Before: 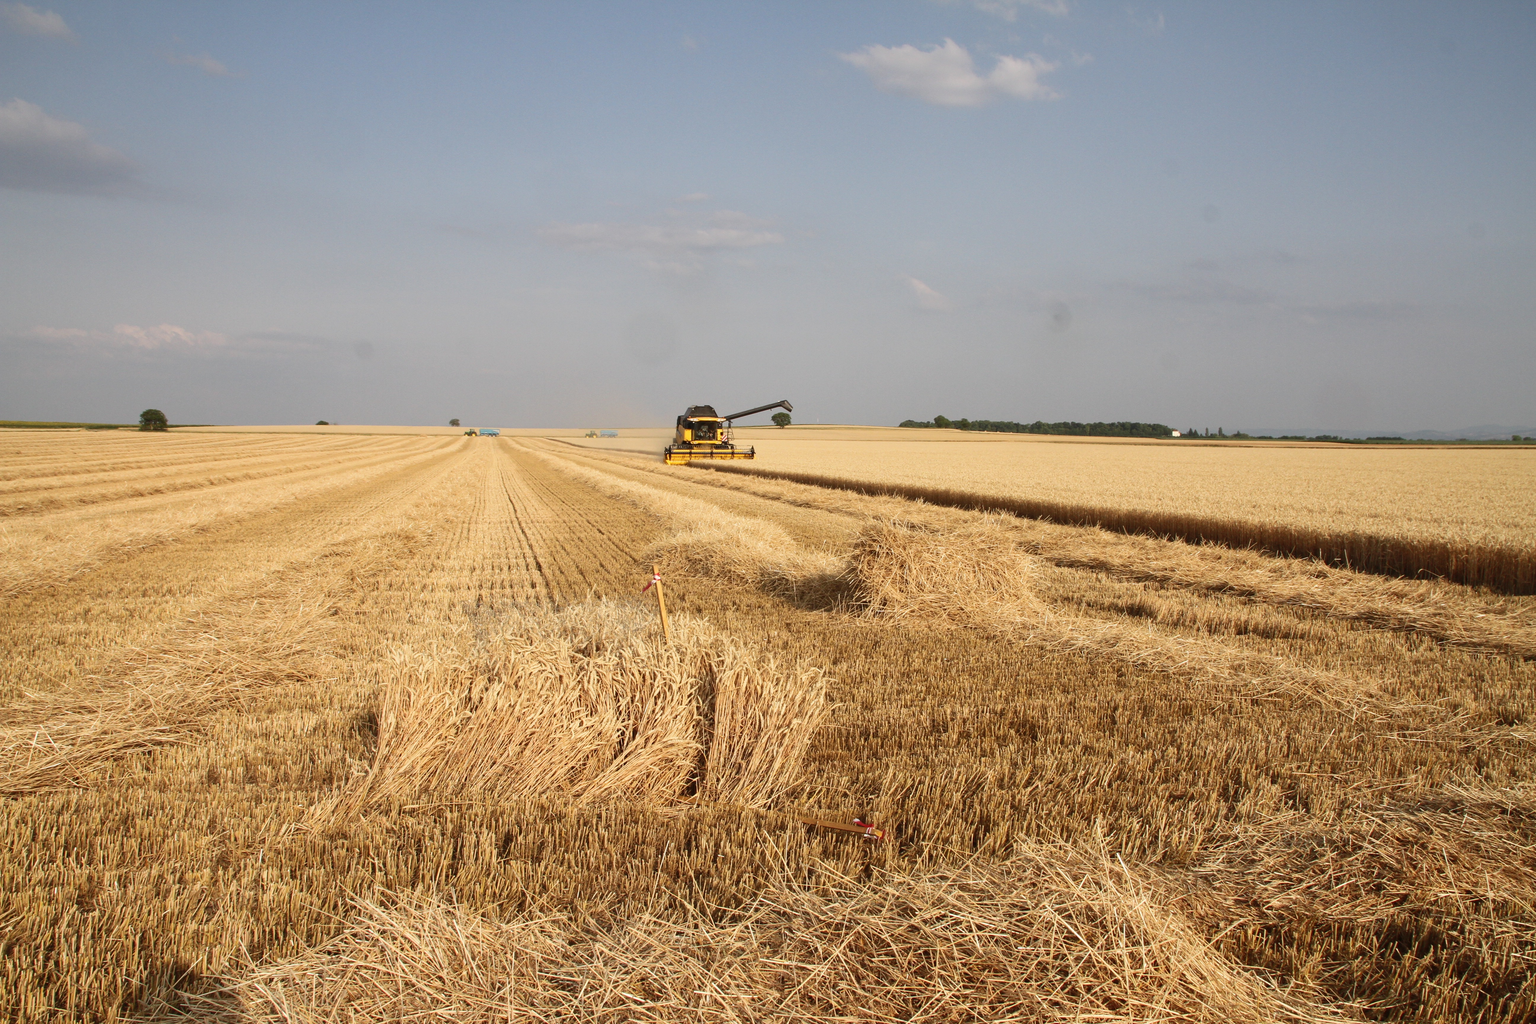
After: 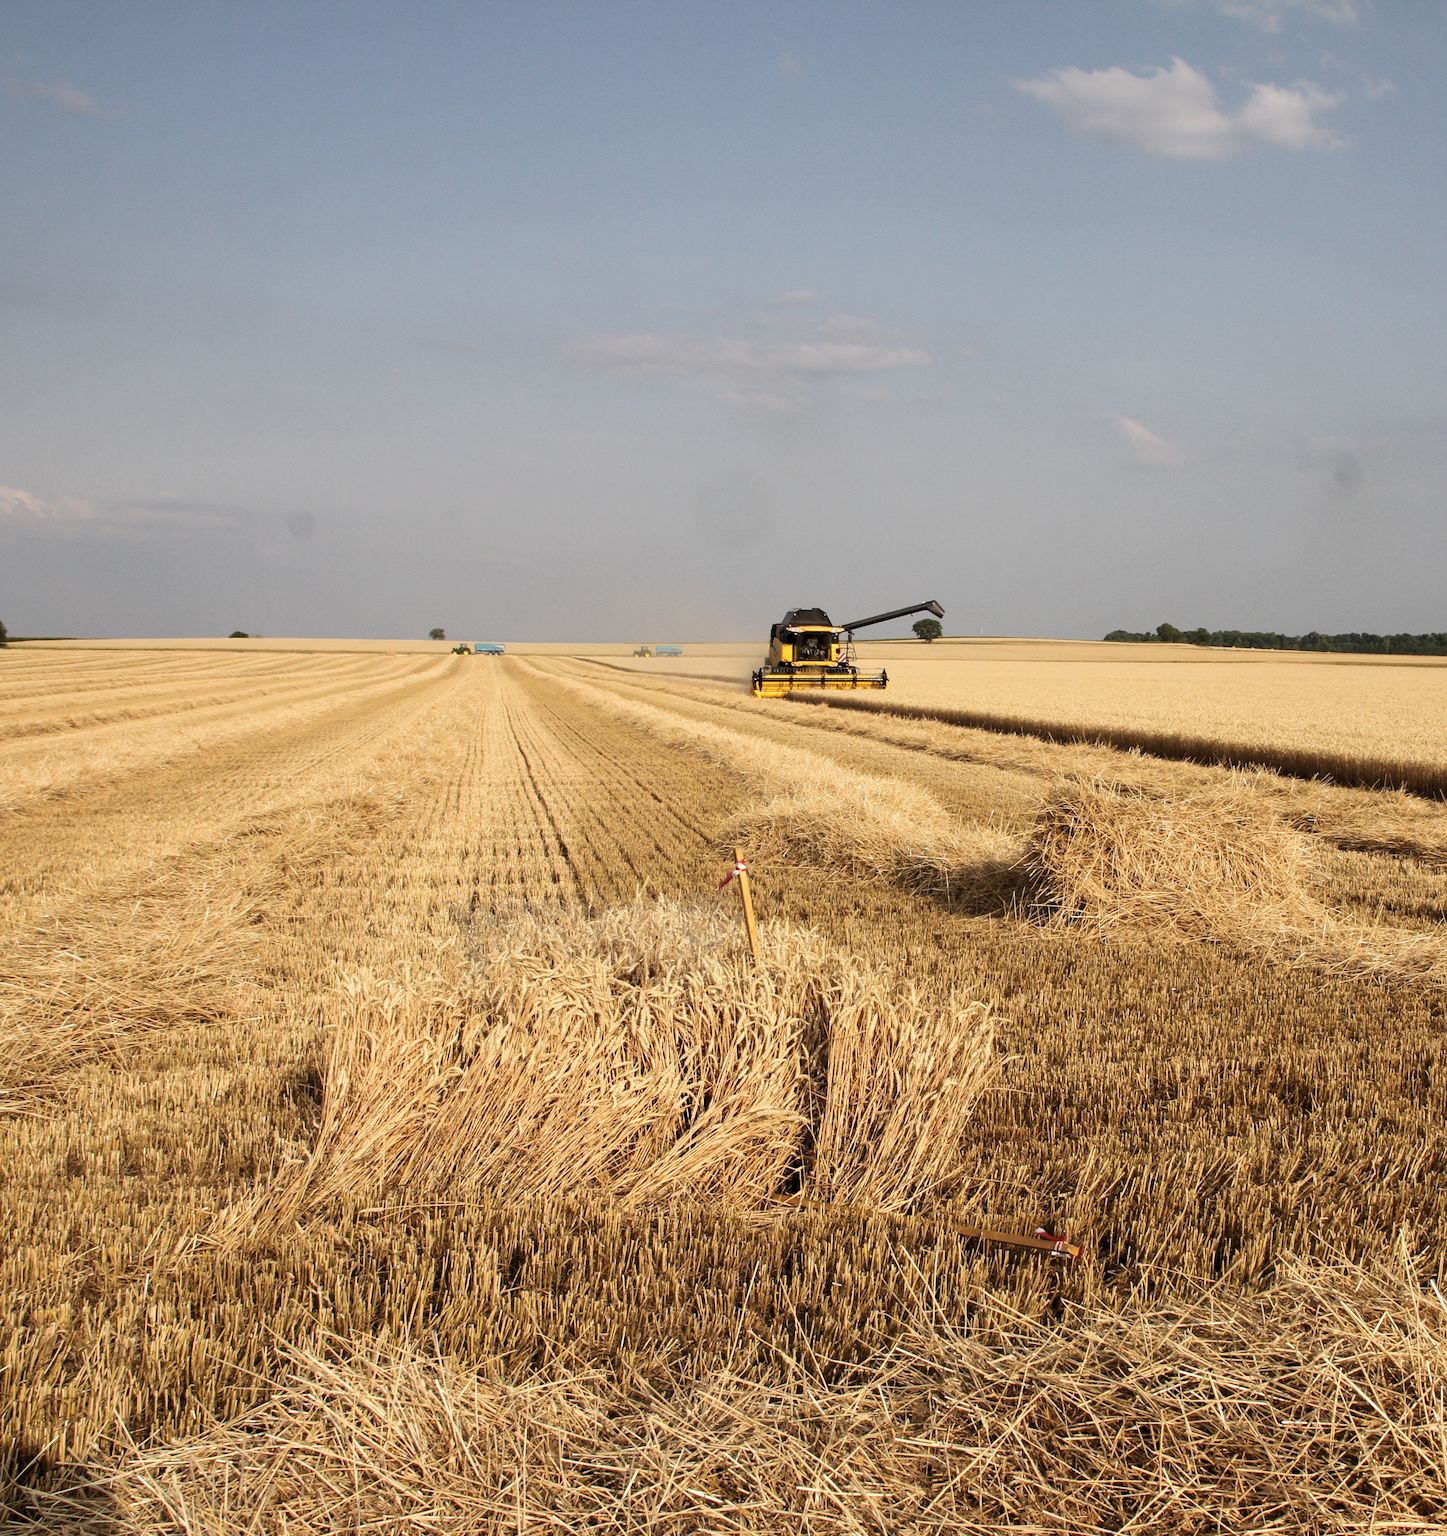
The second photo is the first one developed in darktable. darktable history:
crop: left 10.644%, right 26.528%
levels: mode automatic, black 0.023%, white 99.97%, levels [0.062, 0.494, 0.925]
